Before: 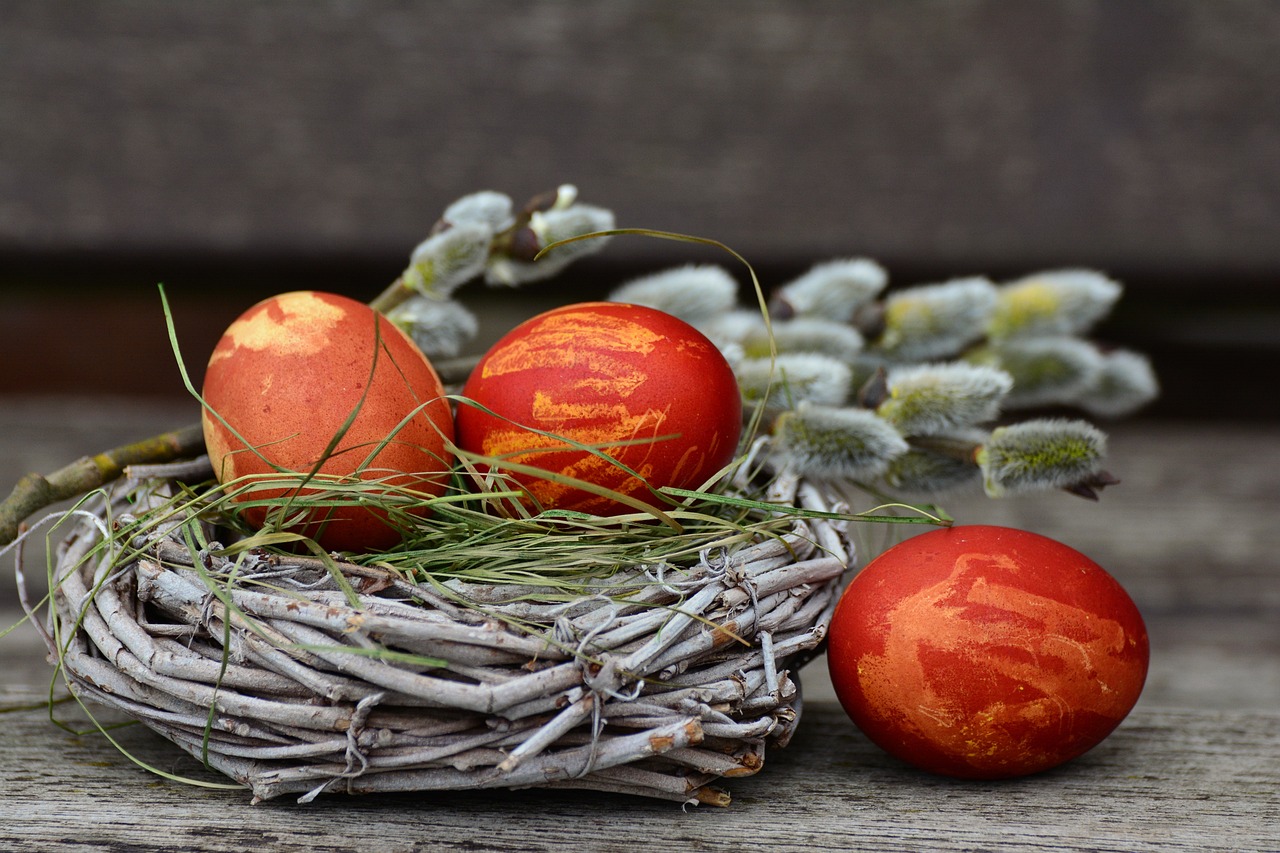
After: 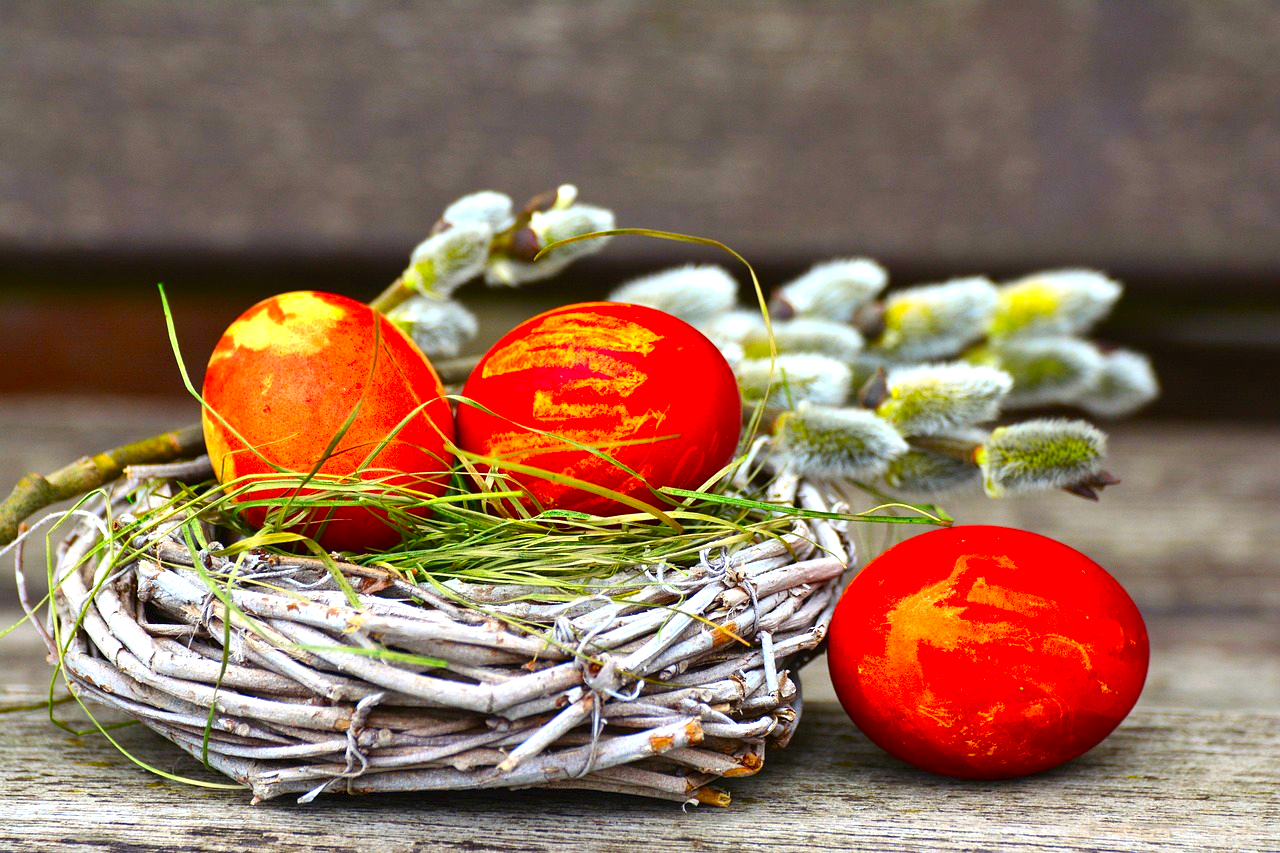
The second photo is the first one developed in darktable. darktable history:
exposure: black level correction 0, exposure 1.1 EV, compensate exposure bias true, compensate highlight preservation false
color contrast: green-magenta contrast 1.55, blue-yellow contrast 1.83
